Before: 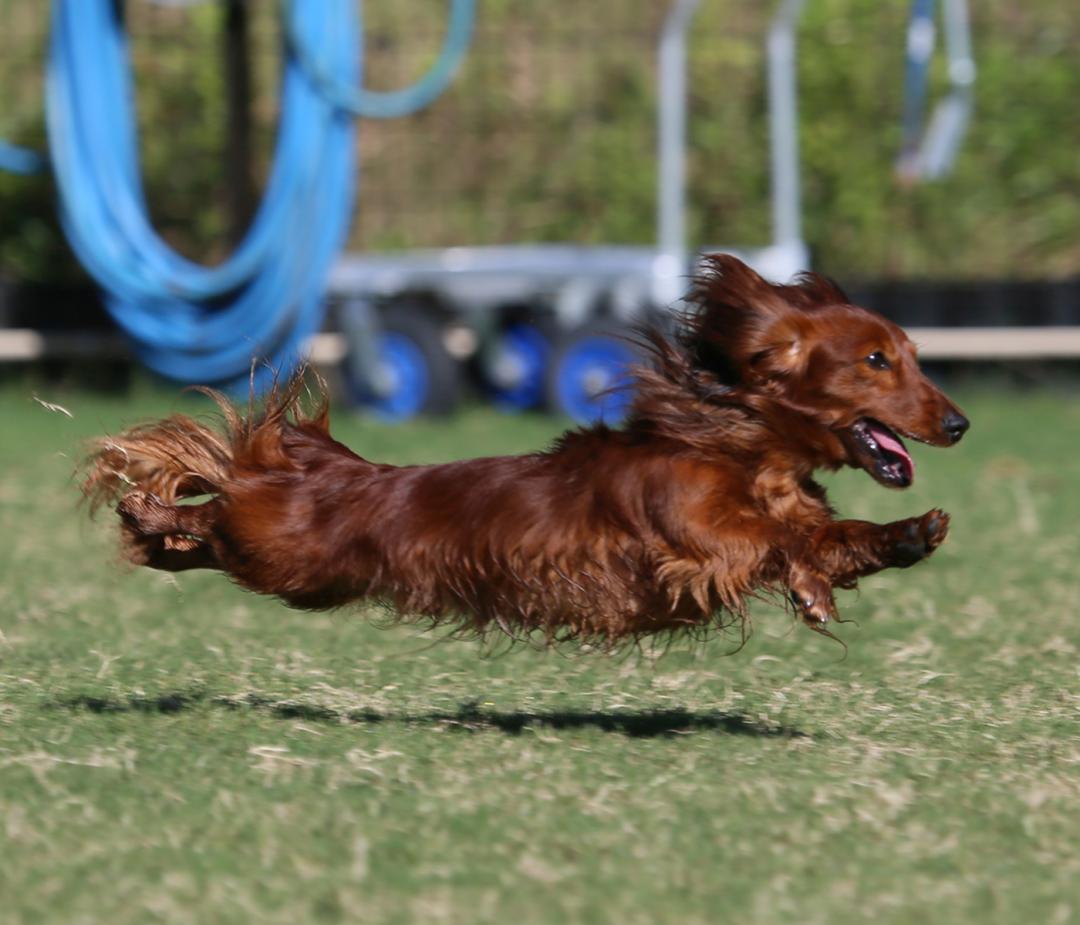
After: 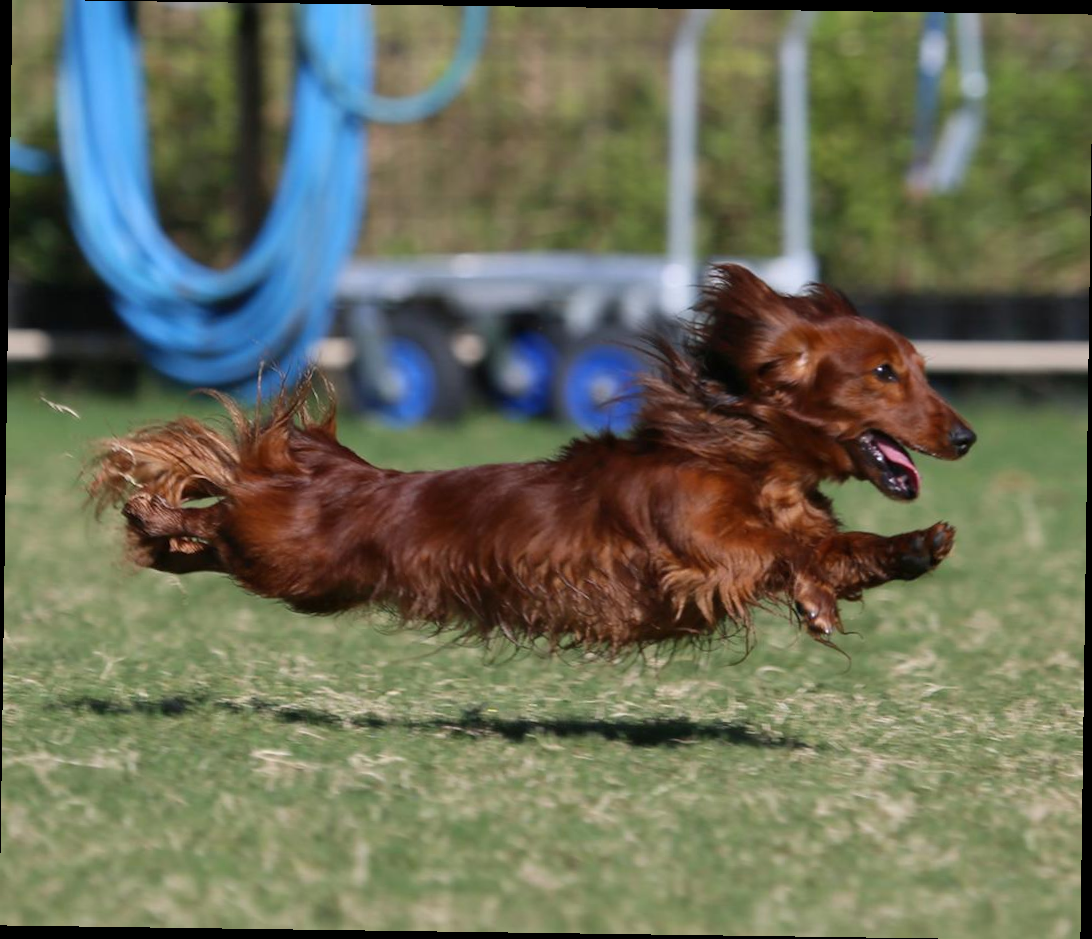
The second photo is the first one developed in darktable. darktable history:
rotate and perspective: rotation 0.8°, automatic cropping off
color balance: contrast -0.5%
